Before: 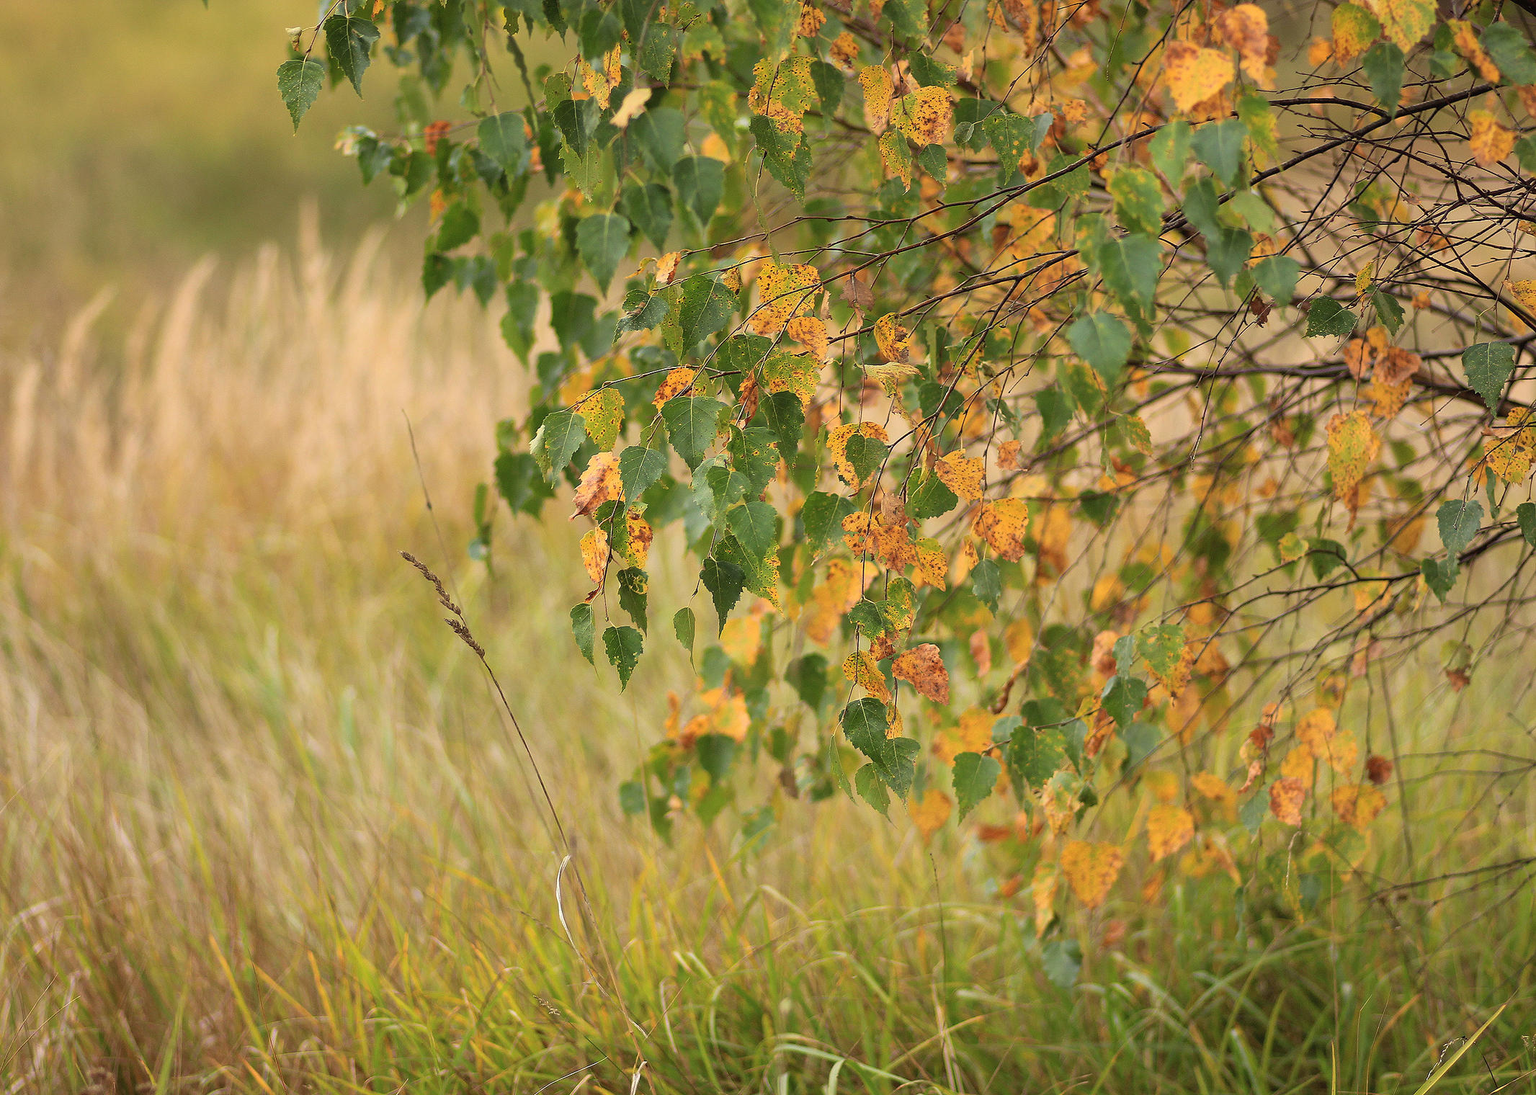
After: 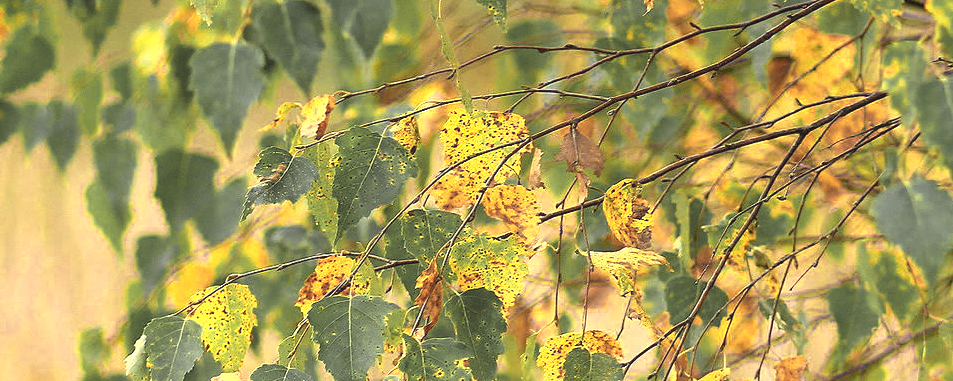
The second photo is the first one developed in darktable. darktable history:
color zones: curves: ch0 [(0.004, 0.306) (0.107, 0.448) (0.252, 0.656) (0.41, 0.398) (0.595, 0.515) (0.768, 0.628)]; ch1 [(0.07, 0.323) (0.151, 0.452) (0.252, 0.608) (0.346, 0.221) (0.463, 0.189) (0.61, 0.368) (0.735, 0.395) (0.921, 0.412)]; ch2 [(0, 0.476) (0.132, 0.512) (0.243, 0.512) (0.397, 0.48) (0.522, 0.376) (0.634, 0.536) (0.761, 0.46)]
crop: left 28.64%, top 16.832%, right 26.637%, bottom 58.055%
shadows and highlights: shadows 37.27, highlights -28.18, soften with gaussian
contrast brightness saturation: contrast -0.1, brightness 0.05, saturation 0.08
